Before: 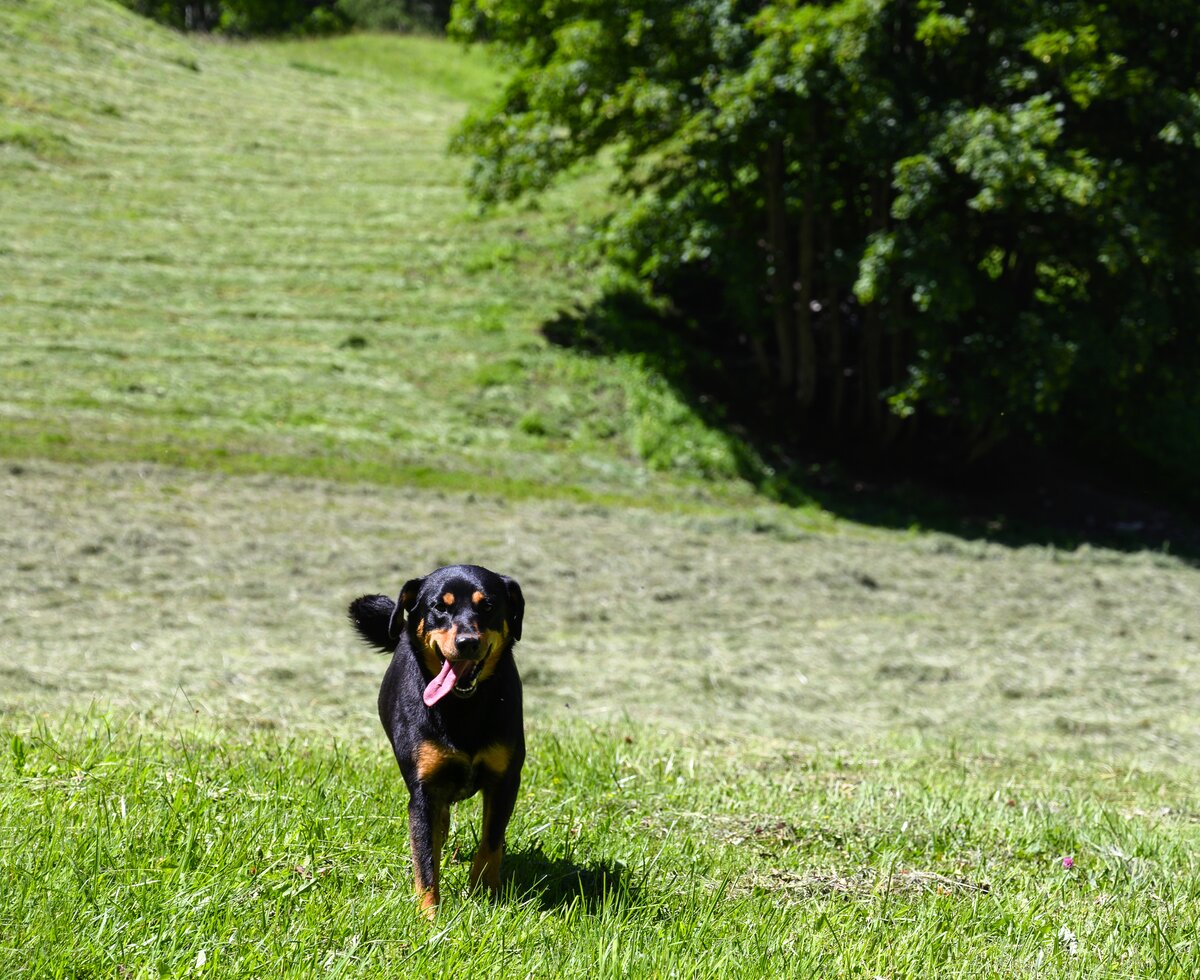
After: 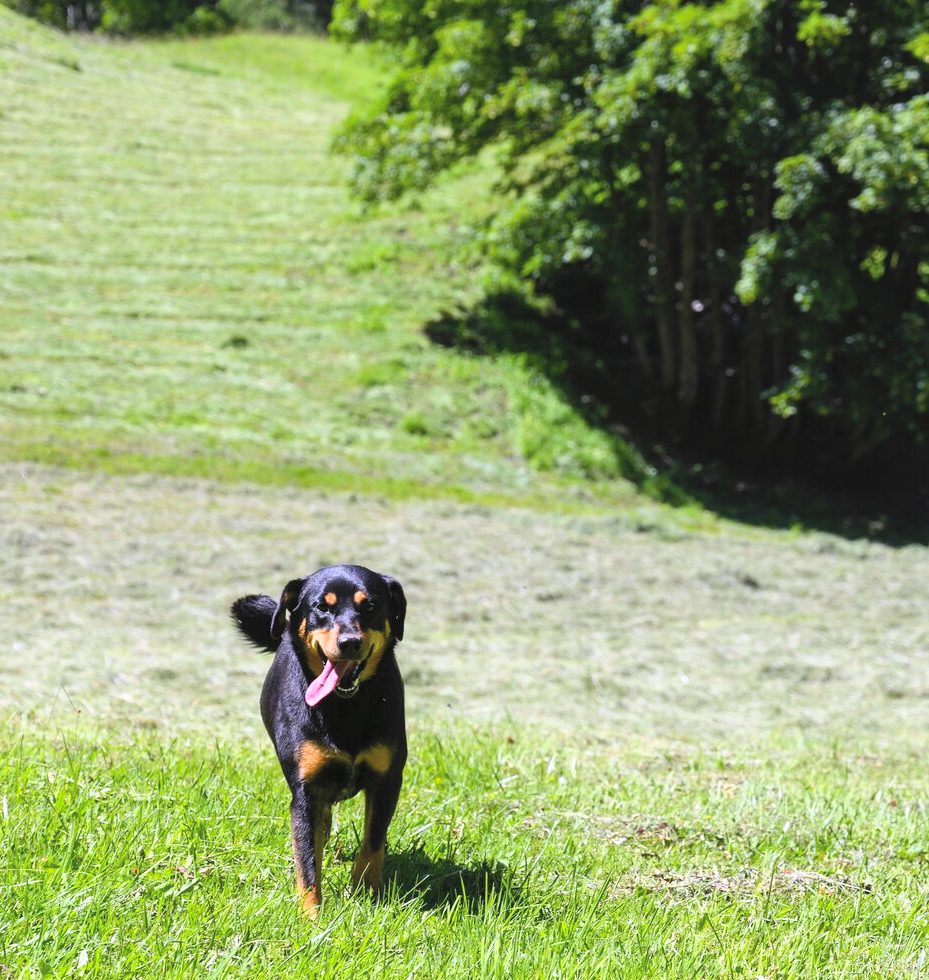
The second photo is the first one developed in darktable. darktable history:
contrast brightness saturation: contrast 0.1, brightness 0.3, saturation 0.14
white balance: red 1.004, blue 1.096
crop: left 9.88%, right 12.664%
